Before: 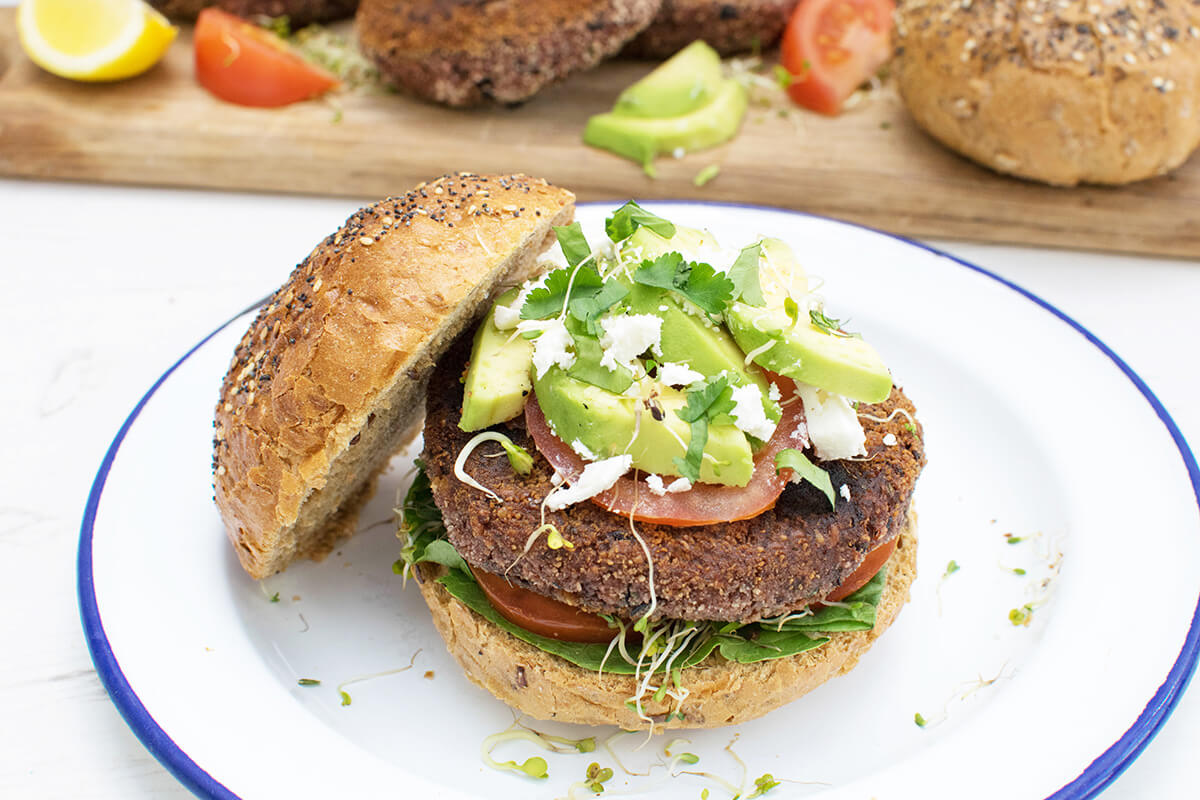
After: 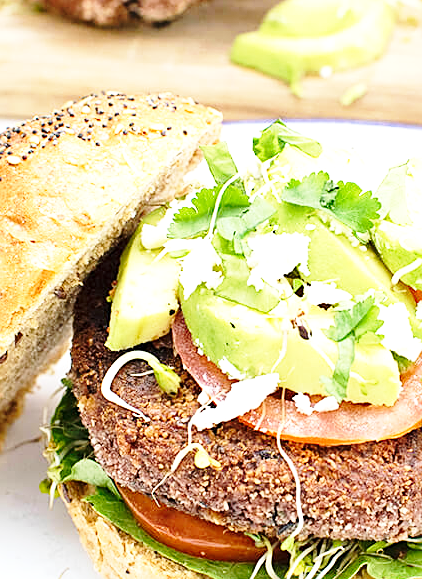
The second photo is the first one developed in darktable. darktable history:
crop and rotate: left 29.476%, top 10.214%, right 35.32%, bottom 17.333%
exposure: exposure 0.507 EV, compensate highlight preservation false
base curve: curves: ch0 [(0, 0) (0.028, 0.03) (0.121, 0.232) (0.46, 0.748) (0.859, 0.968) (1, 1)], preserve colors none
sharpen: on, module defaults
